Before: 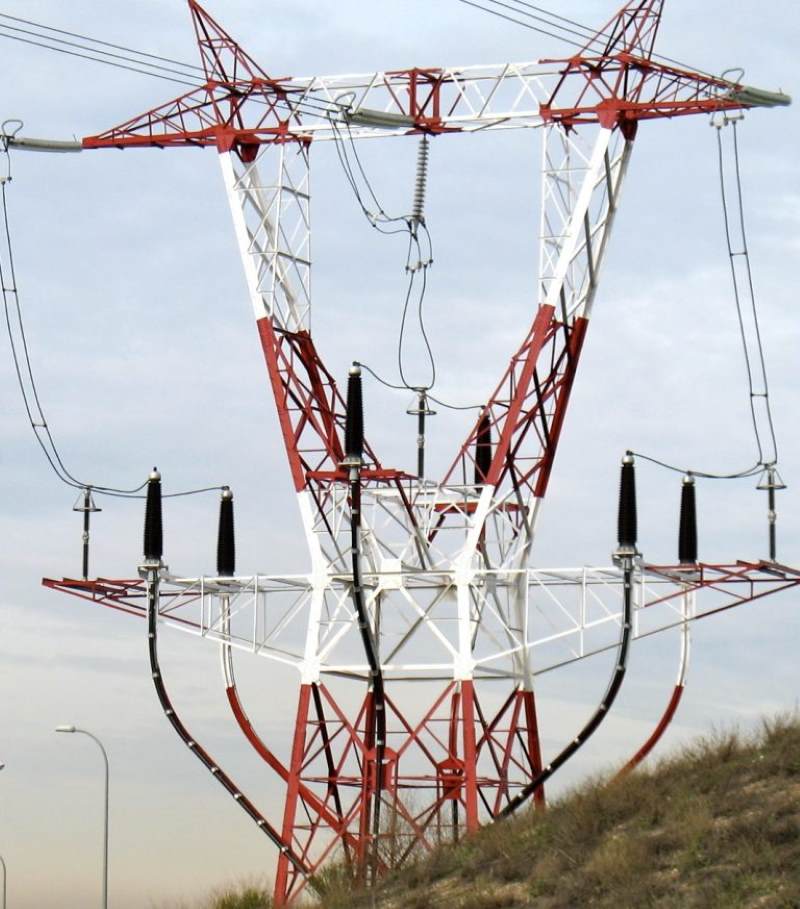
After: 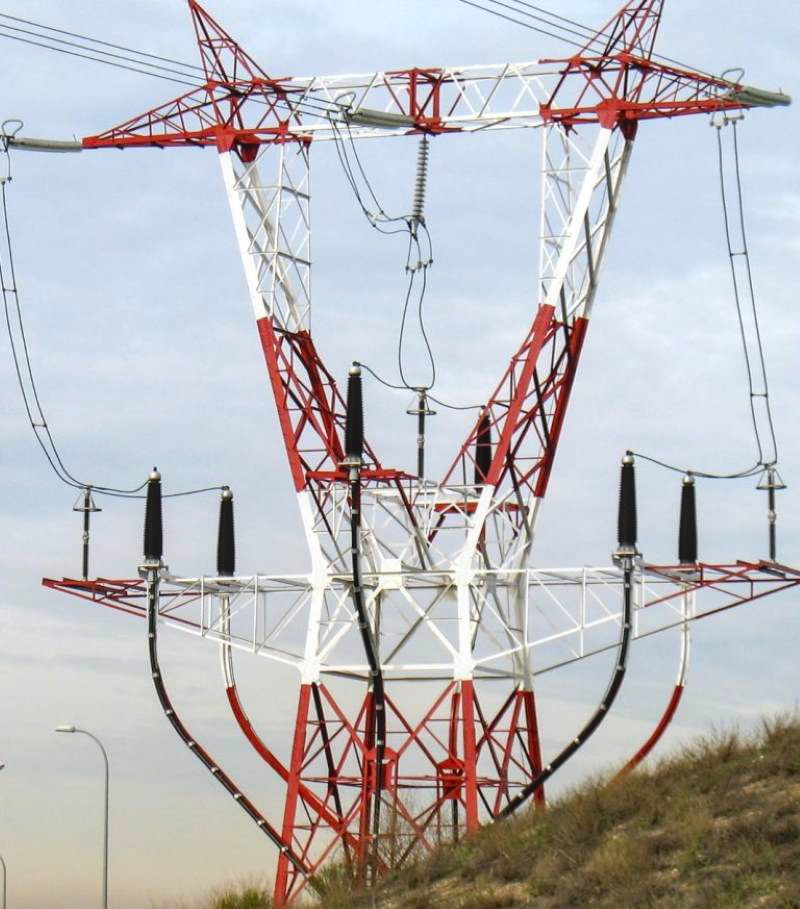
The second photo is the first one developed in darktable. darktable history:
local contrast: detail 110%
contrast brightness saturation: saturation 0.18
